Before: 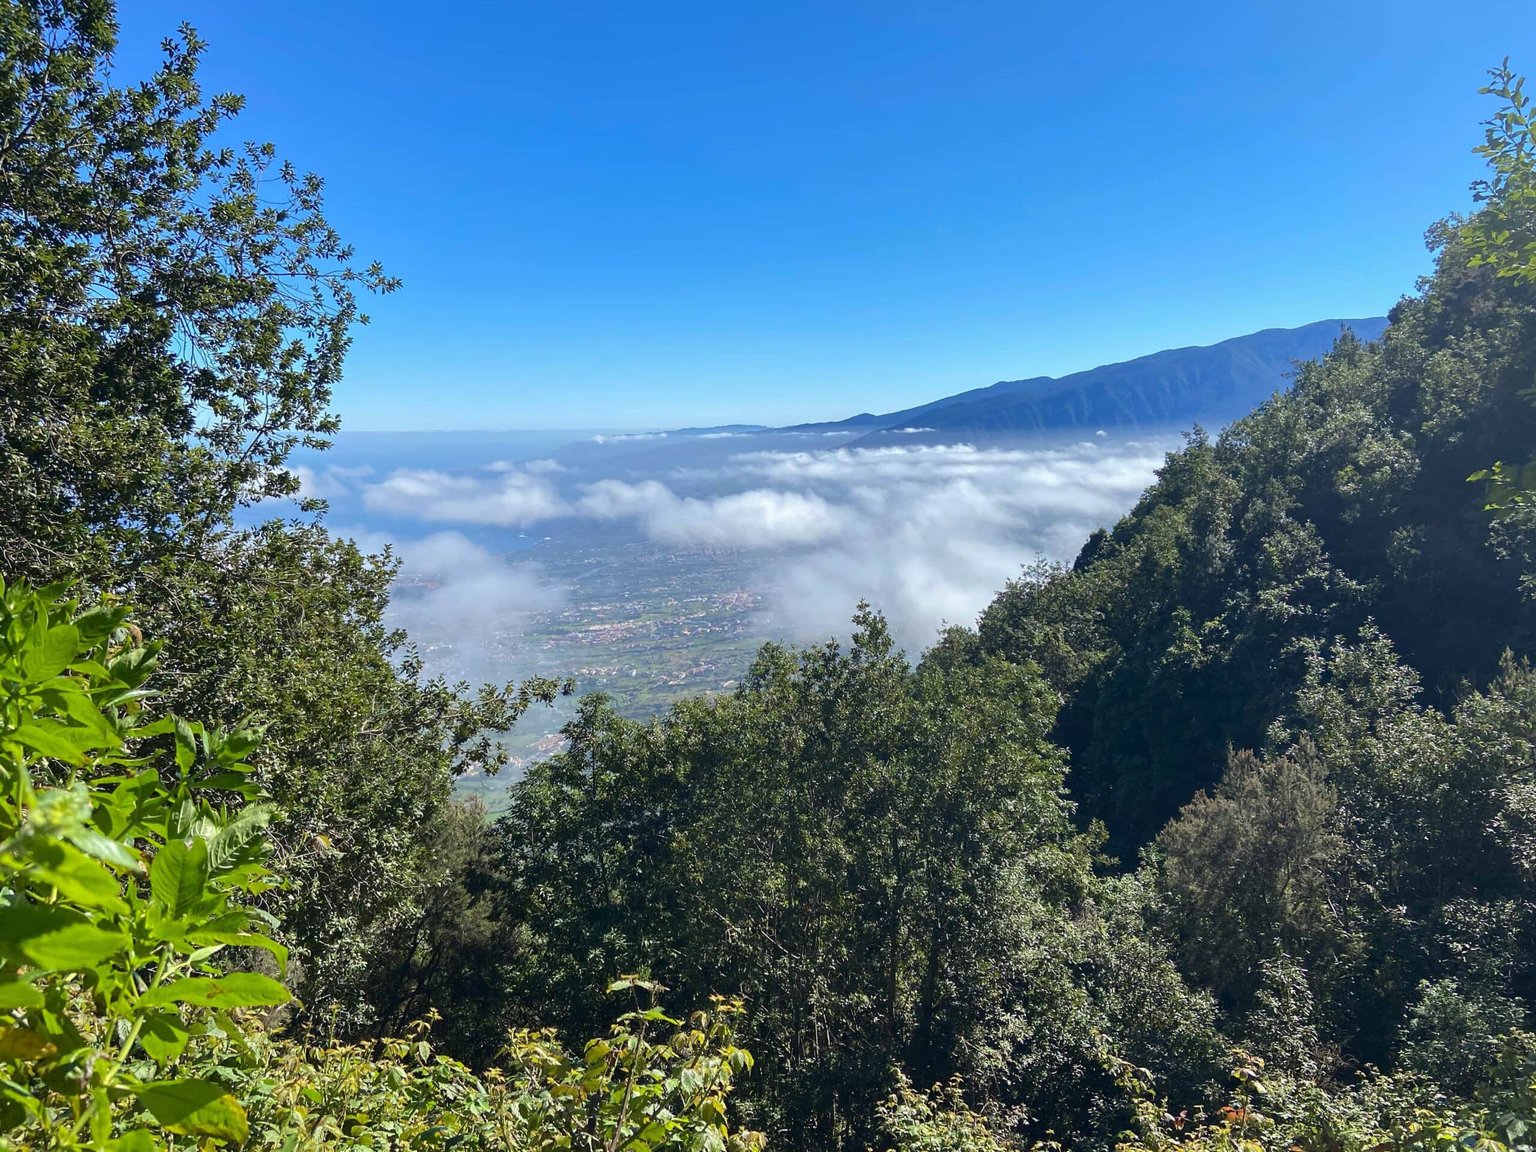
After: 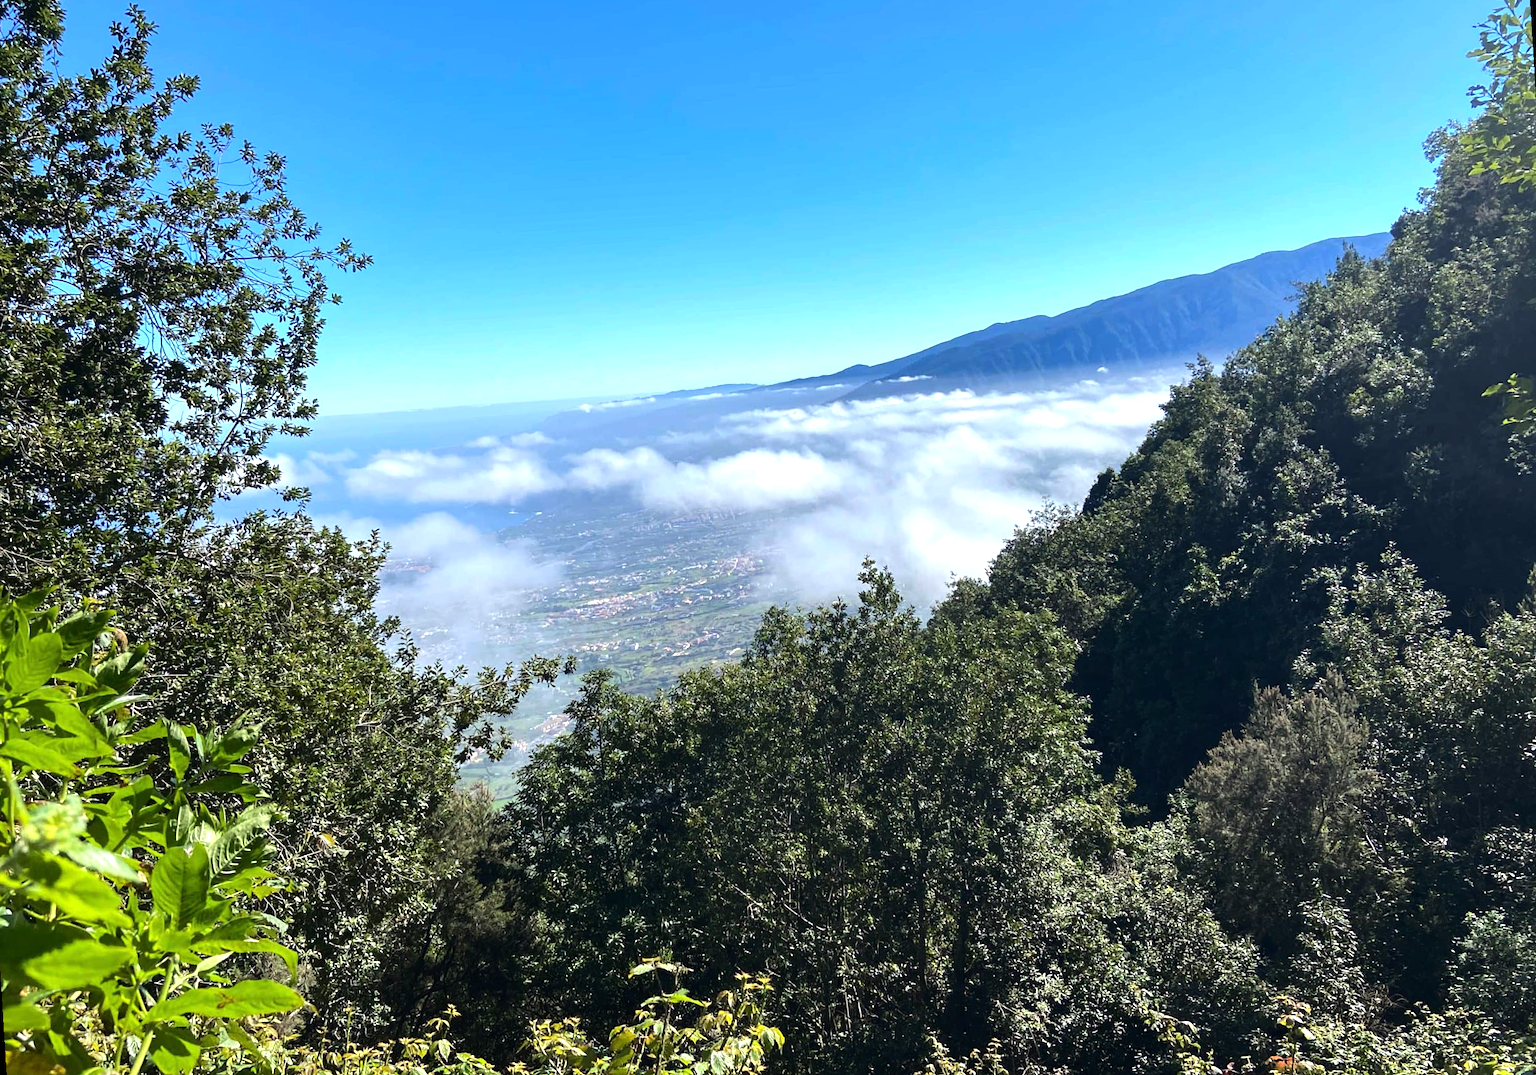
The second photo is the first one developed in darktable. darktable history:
rotate and perspective: rotation -3.52°, crop left 0.036, crop right 0.964, crop top 0.081, crop bottom 0.919
tone equalizer: -8 EV -0.75 EV, -7 EV -0.7 EV, -6 EV -0.6 EV, -5 EV -0.4 EV, -3 EV 0.4 EV, -2 EV 0.6 EV, -1 EV 0.7 EV, +0 EV 0.75 EV, edges refinement/feathering 500, mask exposure compensation -1.57 EV, preserve details no
